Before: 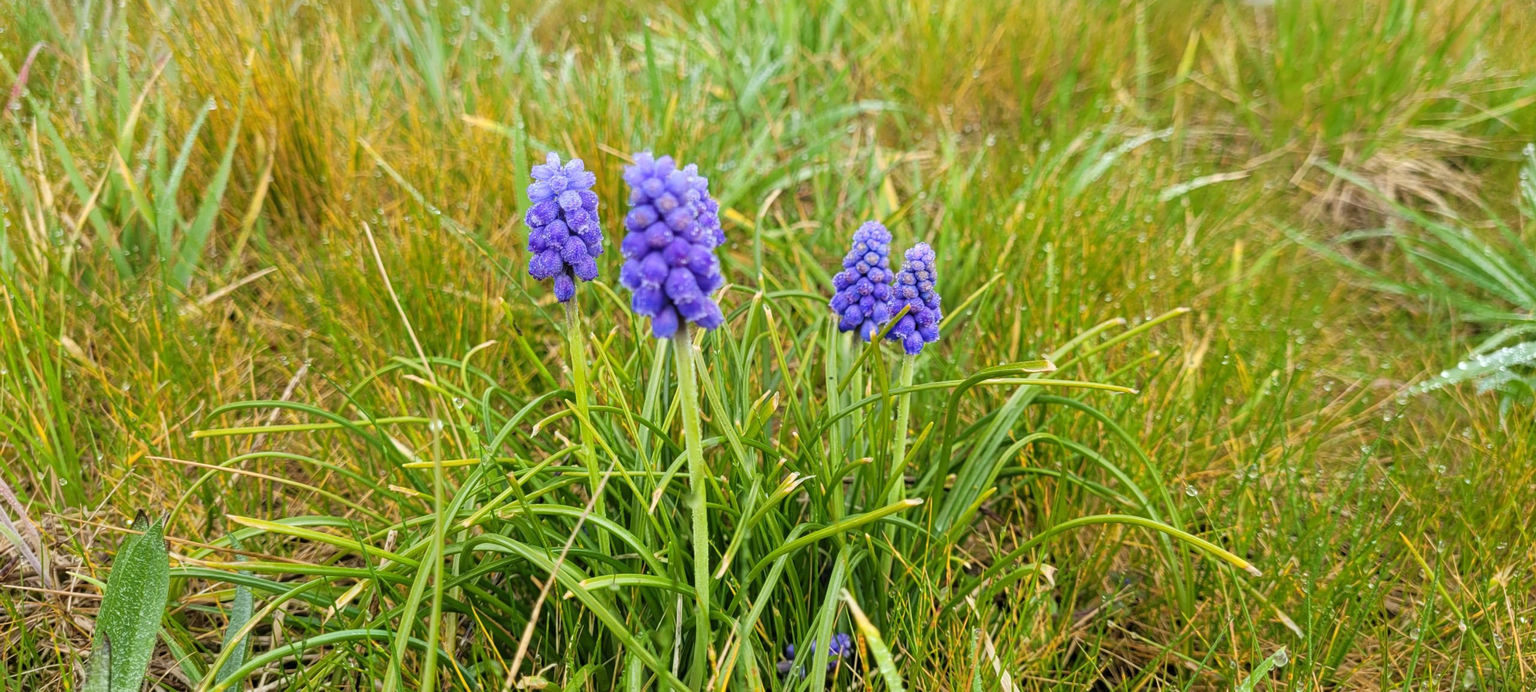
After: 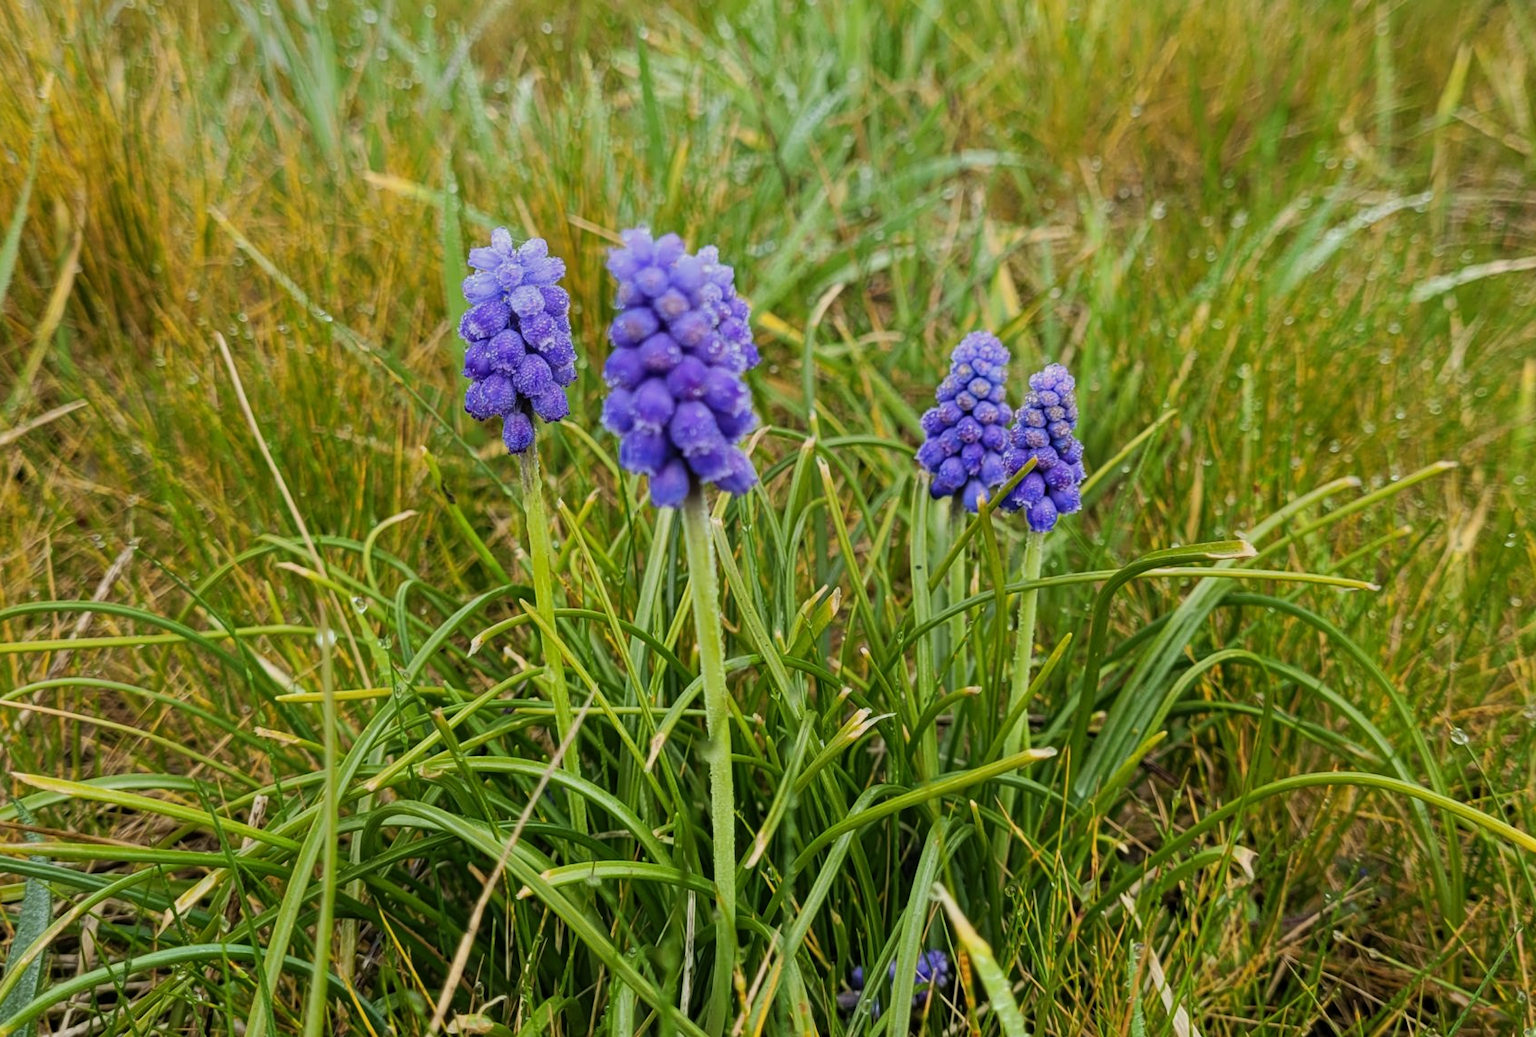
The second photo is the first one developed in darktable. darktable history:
tone equalizer: -8 EV -0.417 EV, -7 EV -0.389 EV, -6 EV -0.333 EV, -5 EV -0.222 EV, -3 EV 0.222 EV, -2 EV 0.333 EV, -1 EV 0.389 EV, +0 EV 0.417 EV, edges refinement/feathering 500, mask exposure compensation -1.57 EV, preserve details no
crop and rotate: left 14.292%, right 19.041%
exposure: black level correction 0, exposure -0.721 EV, compensate highlight preservation false
